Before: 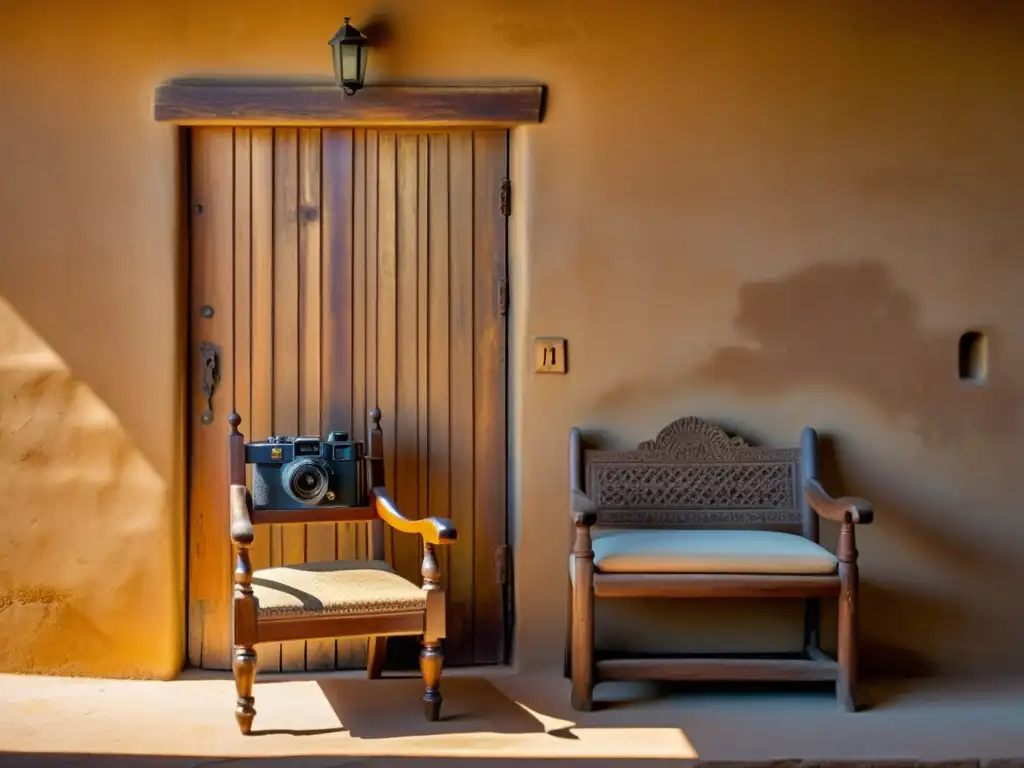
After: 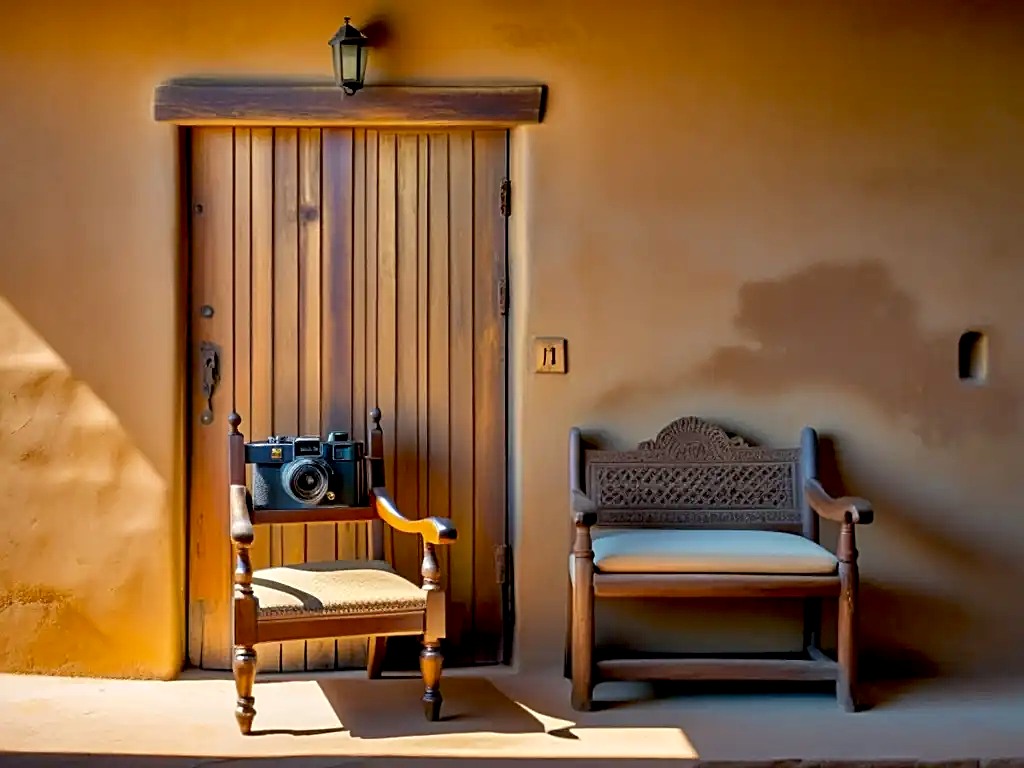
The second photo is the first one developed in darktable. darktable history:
exposure: black level correction 0.008, exposure 0.099 EV, compensate exposure bias true, compensate highlight preservation false
sharpen: on, module defaults
